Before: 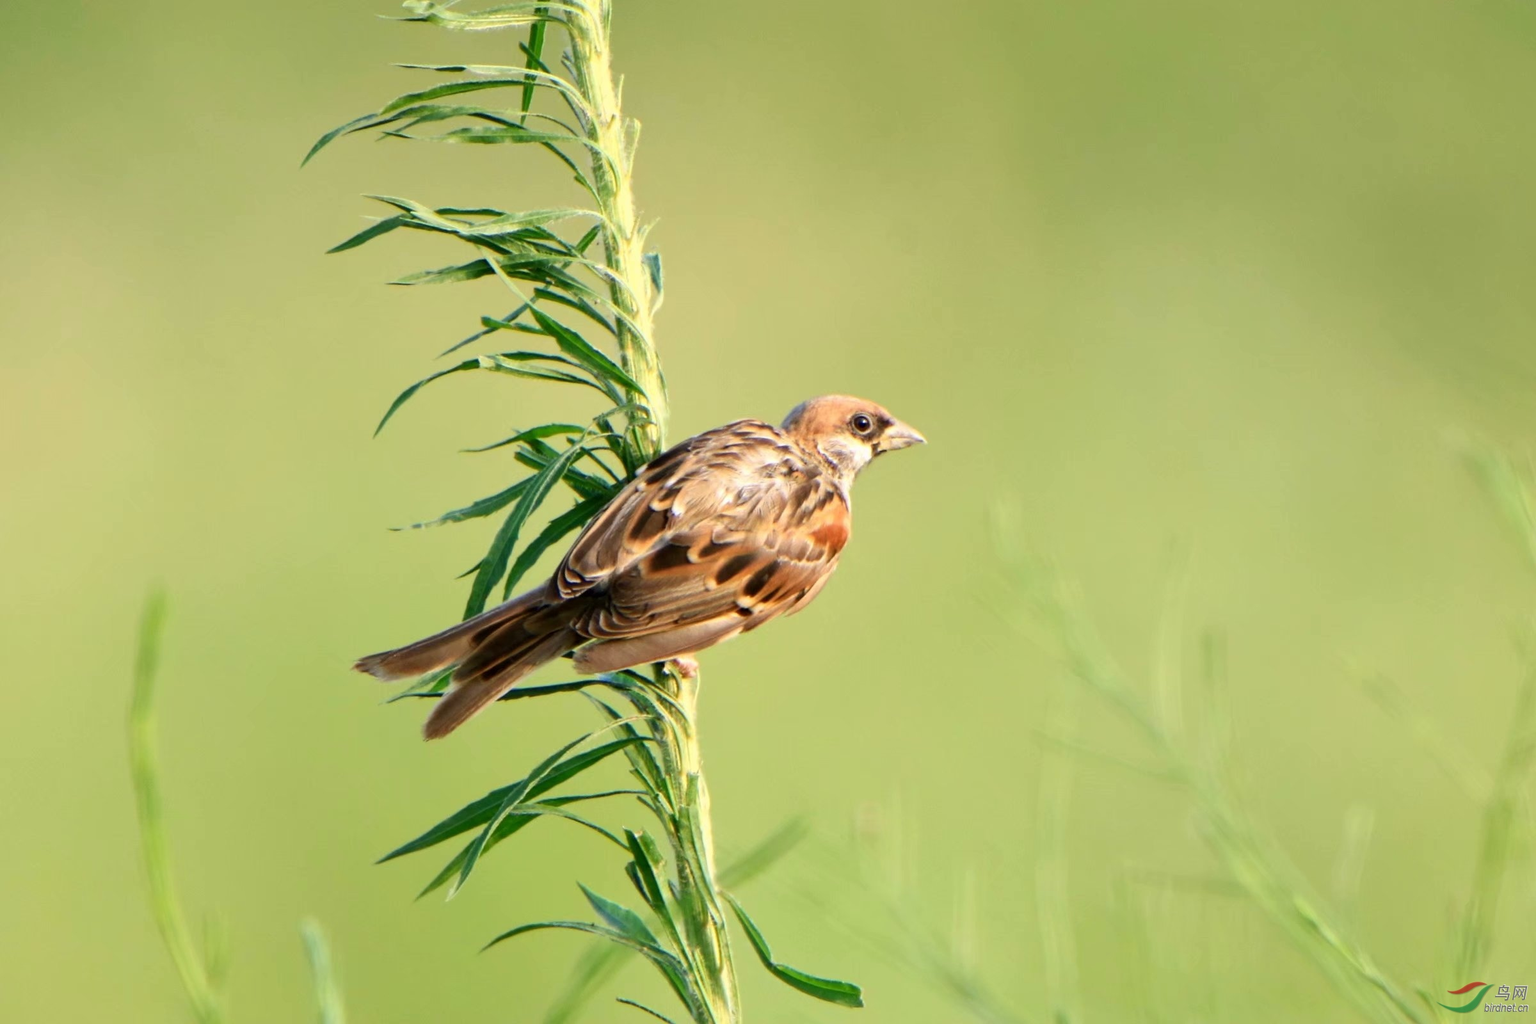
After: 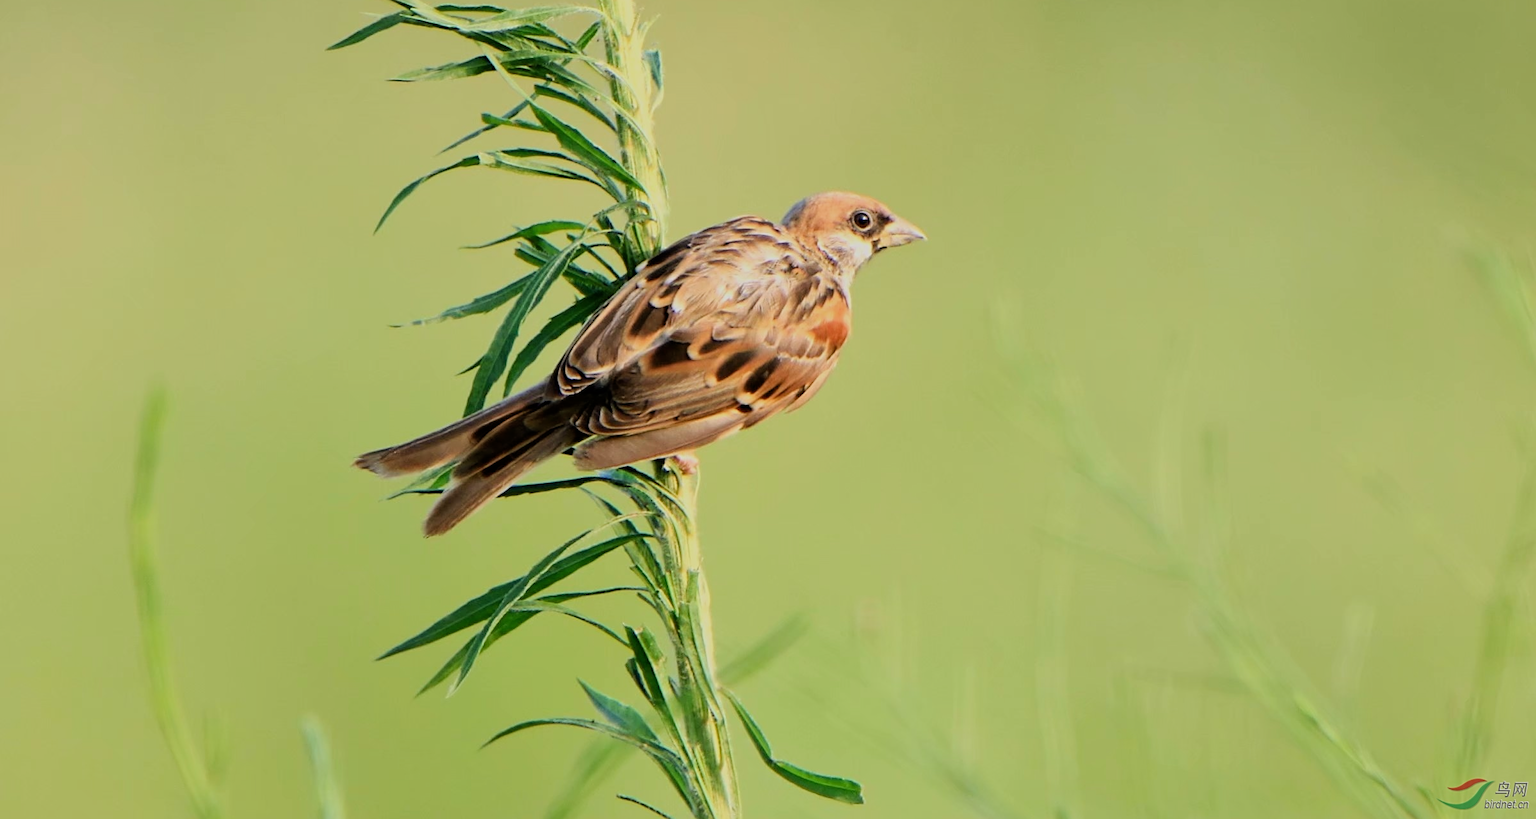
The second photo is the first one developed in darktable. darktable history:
filmic rgb: black relative exposure -8.42 EV, white relative exposure 4.68 EV, hardness 3.82, color science v6 (2022)
crop and rotate: top 19.998%
sharpen: on, module defaults
